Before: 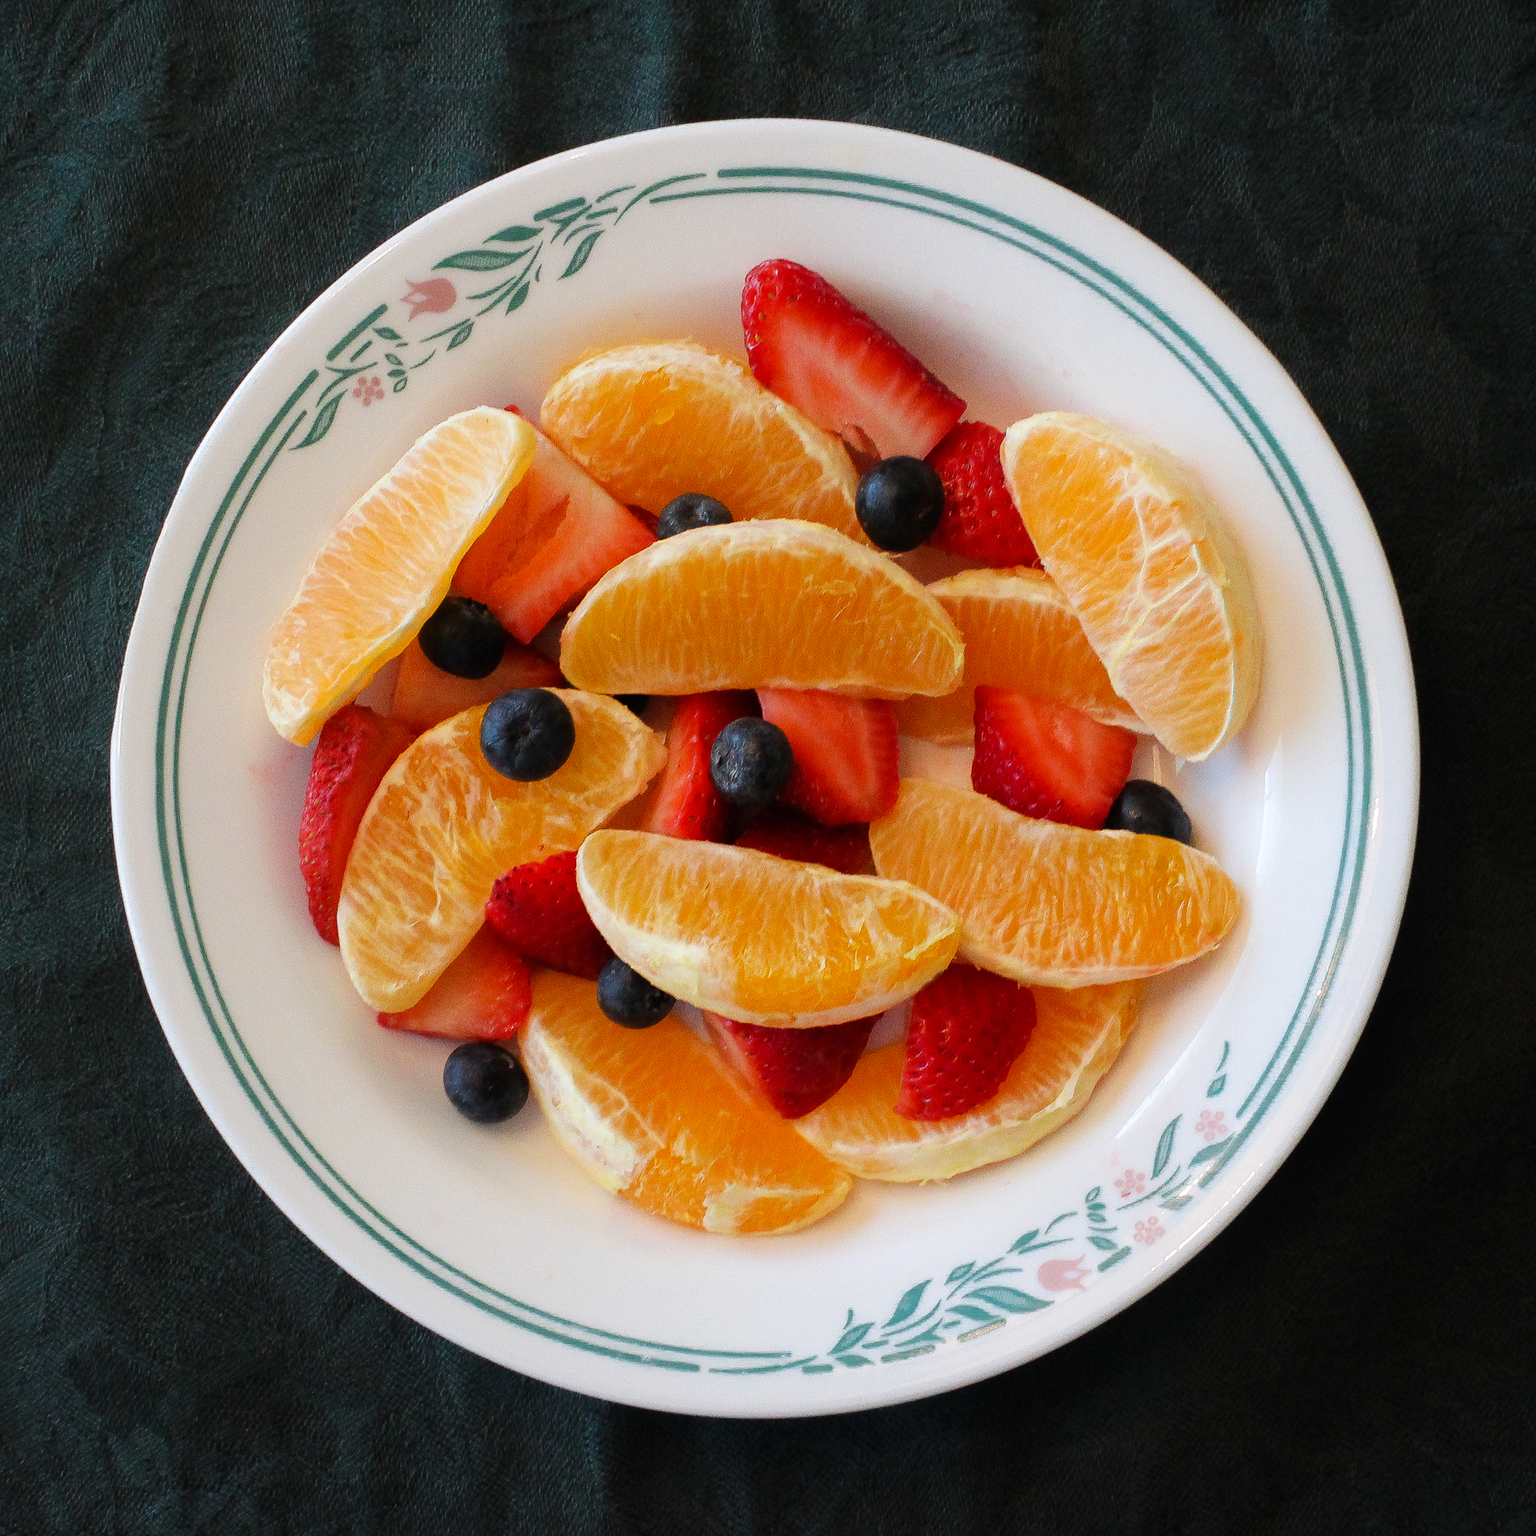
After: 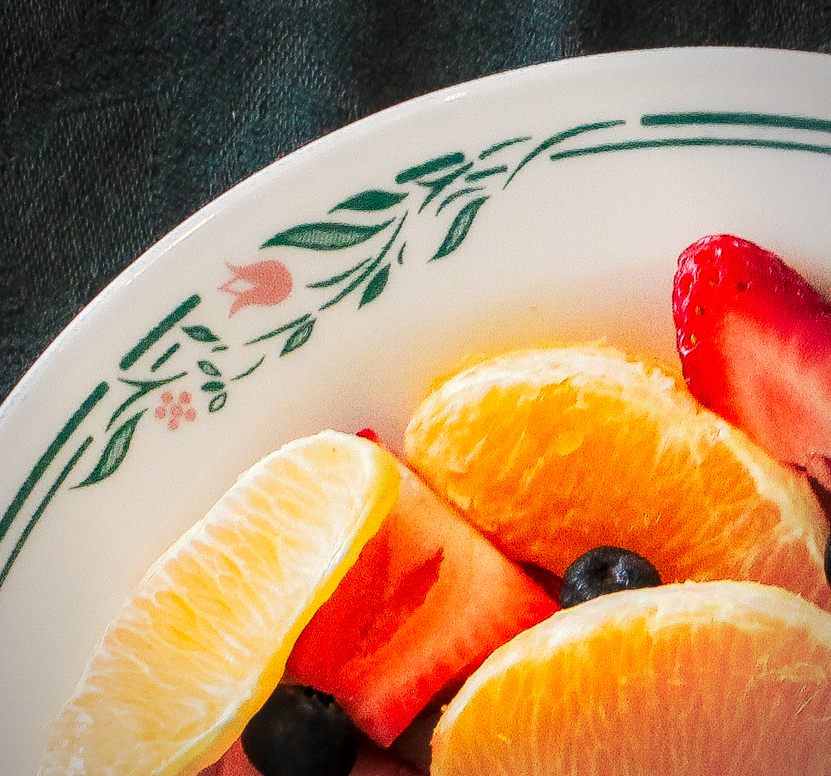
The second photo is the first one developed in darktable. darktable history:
tone equalizer: on, module defaults
local contrast: highlights 61%, detail 143%, midtone range 0.428
color correction: highlights b* 3
vignetting: fall-off radius 60.92%
base curve: curves: ch0 [(0, 0) (0.262, 0.32) (0.722, 0.705) (1, 1)]
tone curve: curves: ch0 [(0, 0) (0.003, 0.003) (0.011, 0.012) (0.025, 0.023) (0.044, 0.04) (0.069, 0.056) (0.1, 0.082) (0.136, 0.107) (0.177, 0.144) (0.224, 0.186) (0.277, 0.237) (0.335, 0.297) (0.399, 0.37) (0.468, 0.465) (0.543, 0.567) (0.623, 0.68) (0.709, 0.782) (0.801, 0.86) (0.898, 0.924) (1, 1)], preserve colors none
color zones: curves: ch0 [(0.25, 0.5) (0.636, 0.25) (0.75, 0.5)]
crop: left 15.452%, top 5.459%, right 43.956%, bottom 56.62%
